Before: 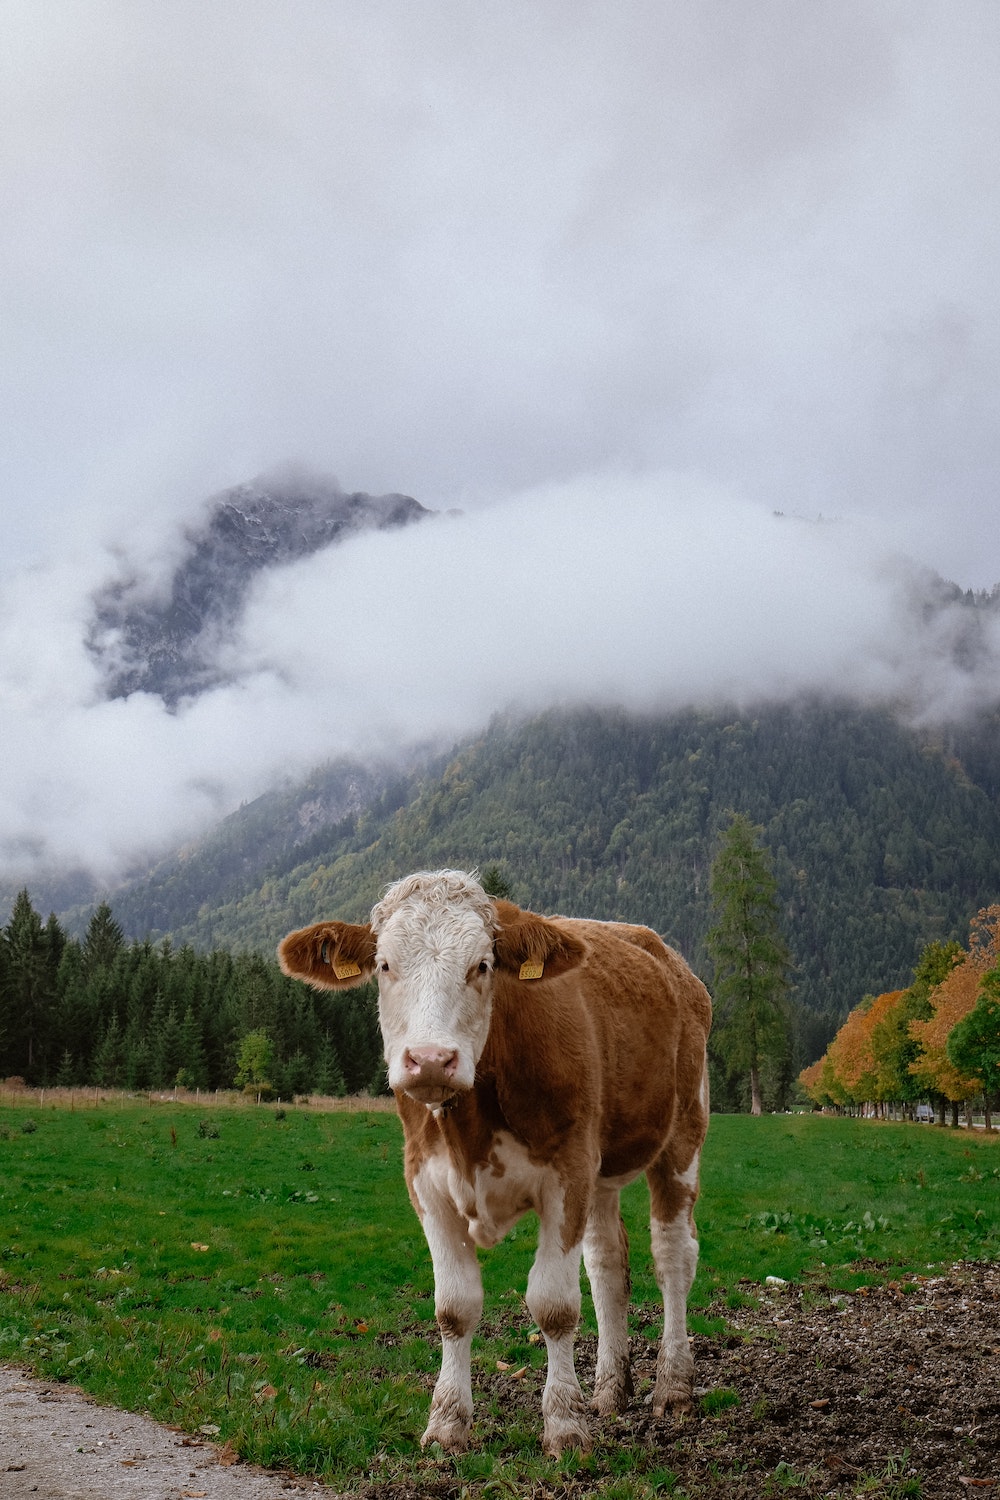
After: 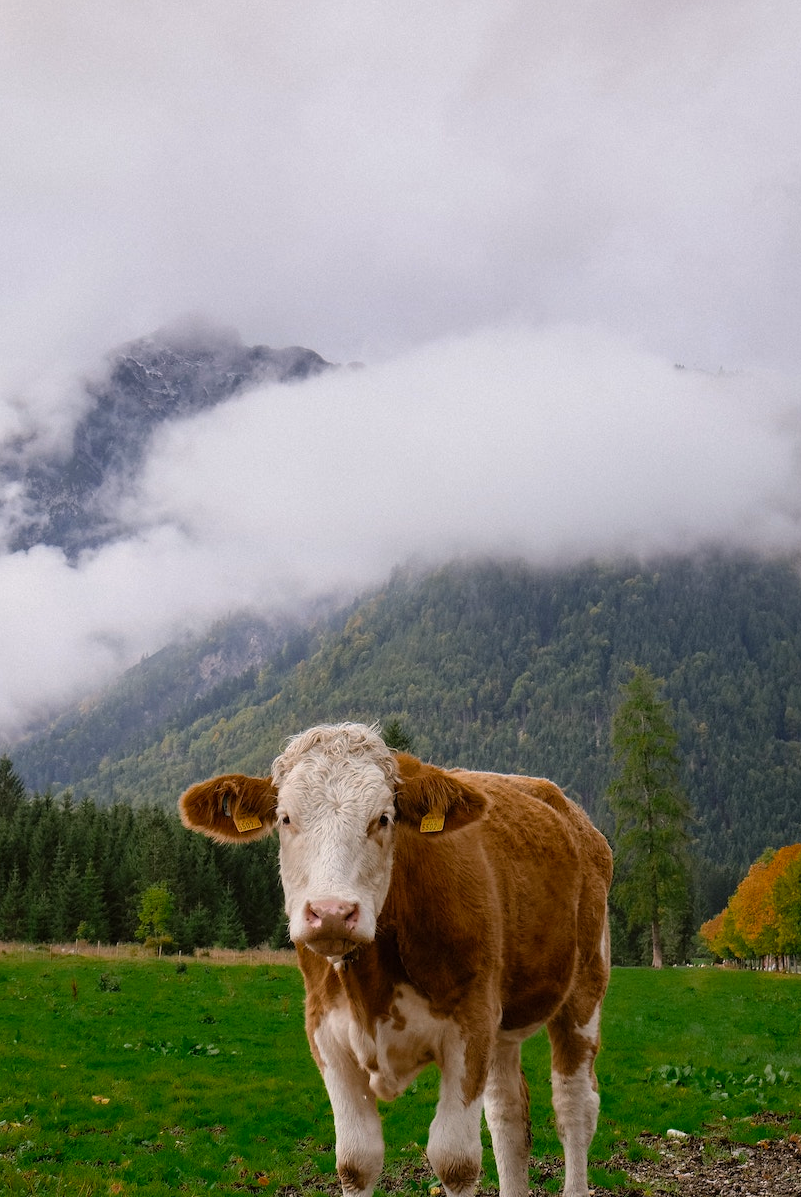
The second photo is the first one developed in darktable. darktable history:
color zones: curves: ch0 [(0.25, 0.5) (0.428, 0.473) (0.75, 0.5)]; ch1 [(0.243, 0.479) (0.398, 0.452) (0.75, 0.5)]
color balance rgb: shadows lift › chroma 0.698%, shadows lift › hue 111.17°, highlights gain › chroma 1.602%, highlights gain › hue 55.2°, perceptual saturation grading › global saturation 31.065%
crop and rotate: left 9.973%, top 9.848%, right 9.894%, bottom 10.339%
